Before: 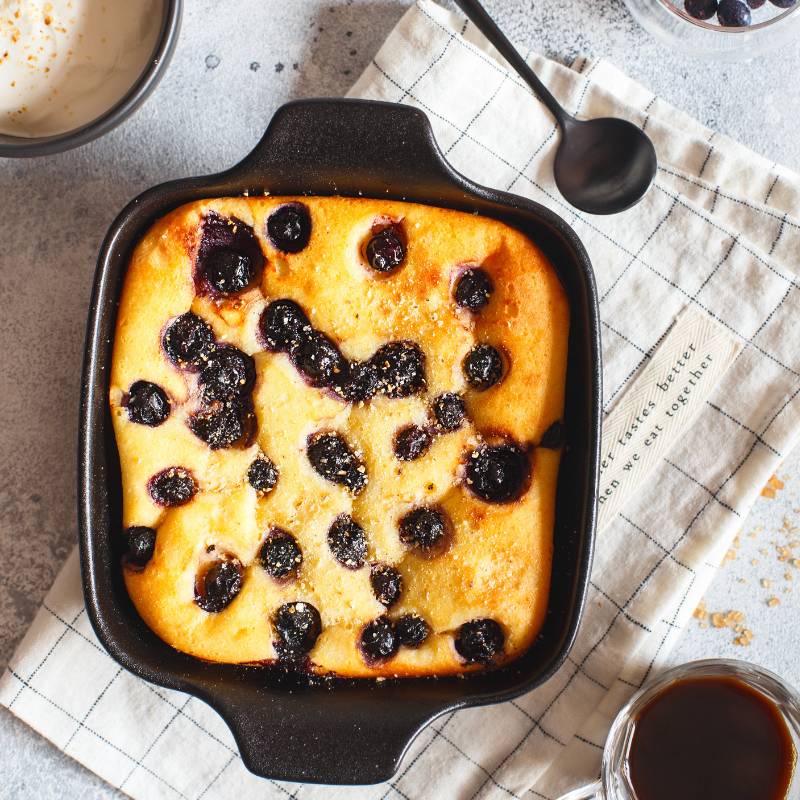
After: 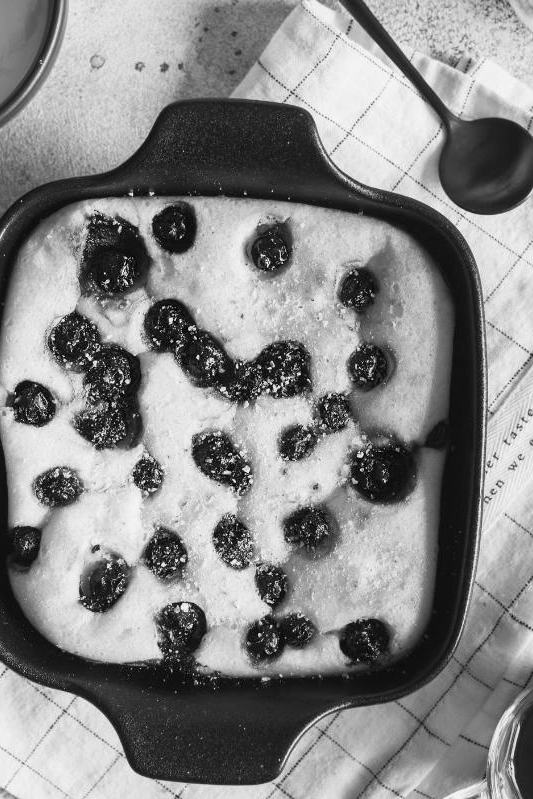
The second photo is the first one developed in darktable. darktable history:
white balance: red 1.08, blue 0.791
monochrome: a -71.75, b 75.82
crop and rotate: left 14.436%, right 18.898%
